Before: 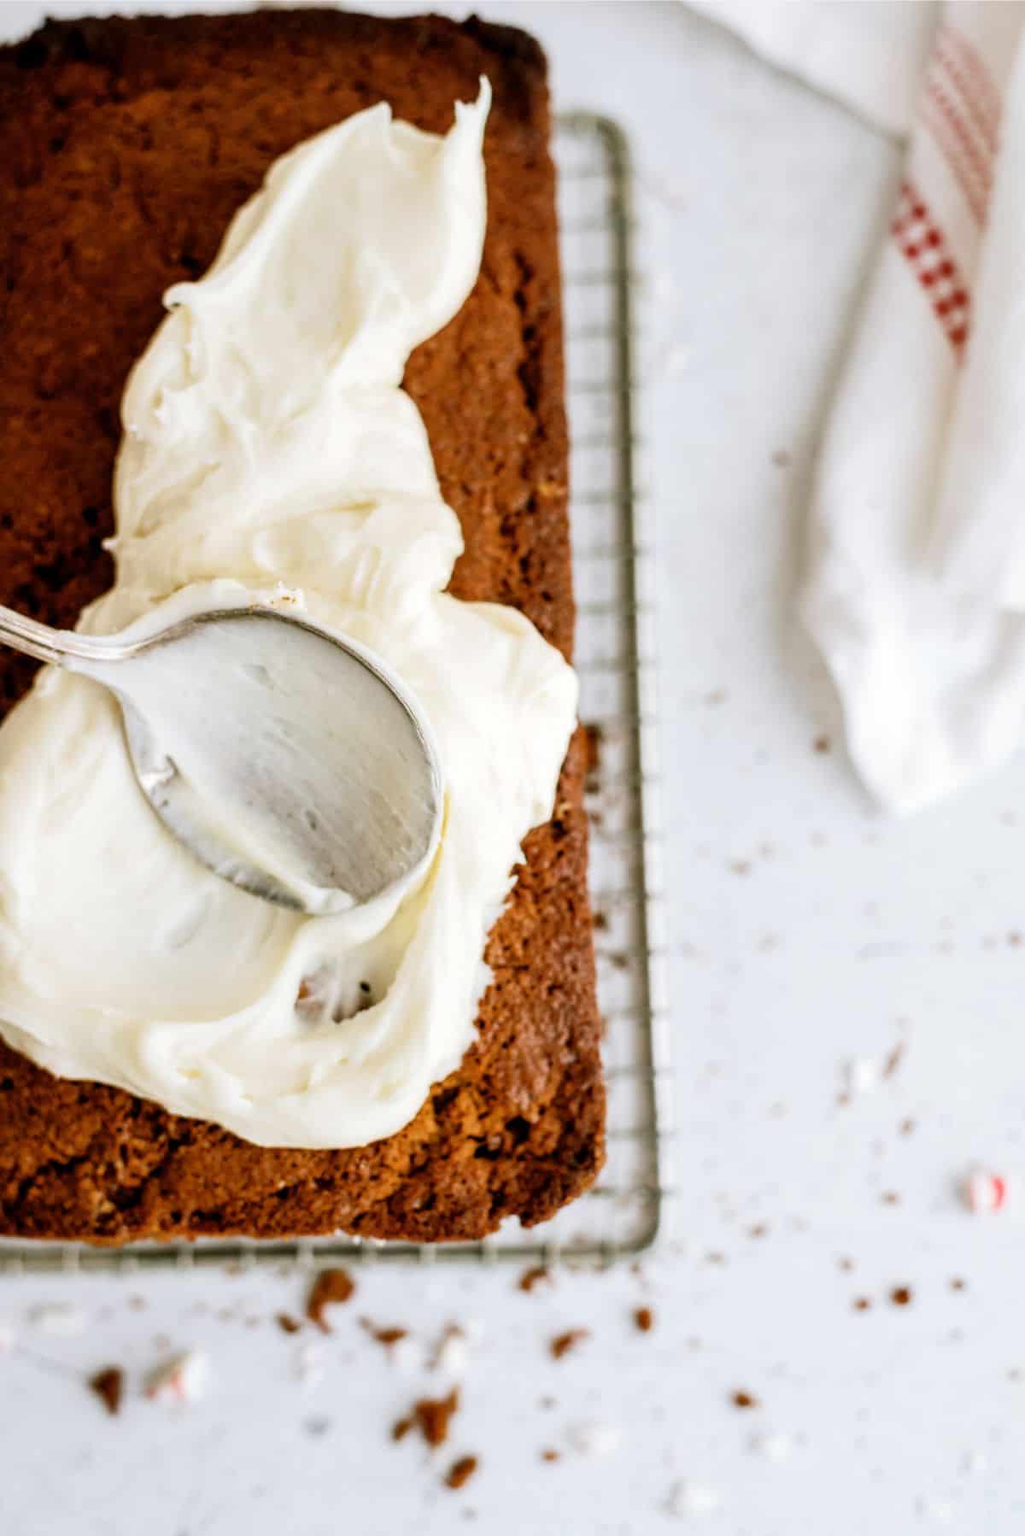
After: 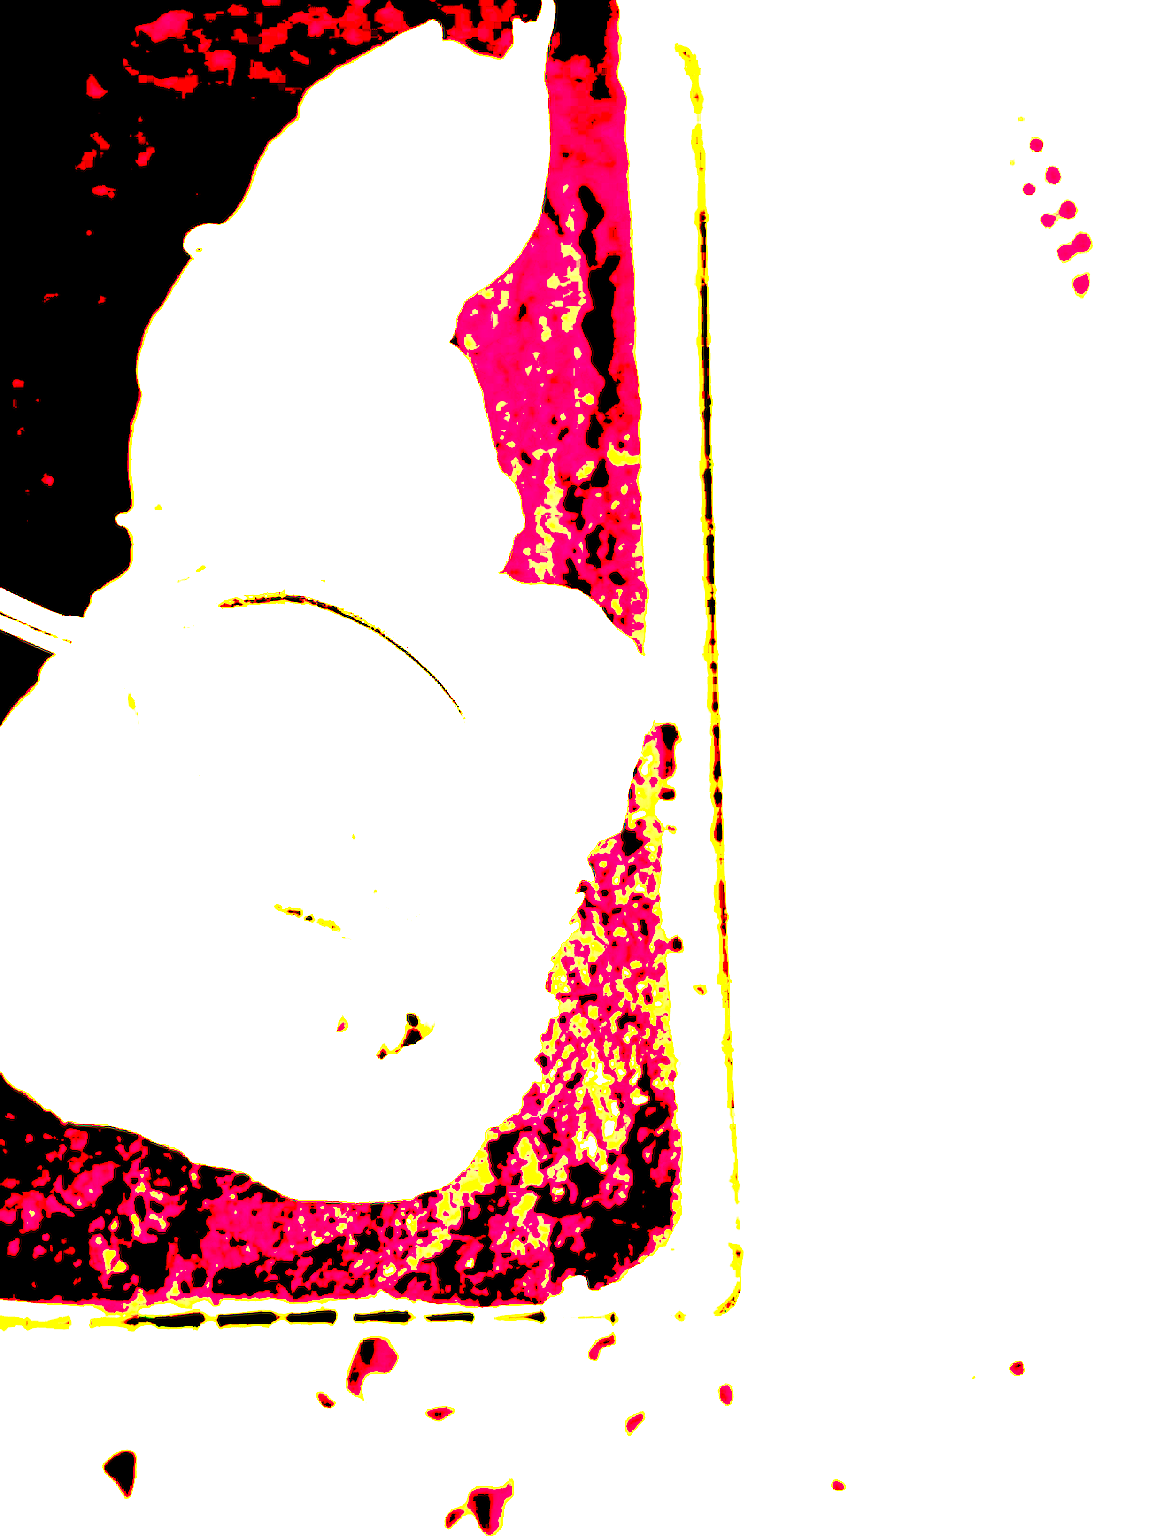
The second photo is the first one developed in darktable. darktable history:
color balance rgb: perceptual saturation grading › global saturation -2.258%, perceptual saturation grading › highlights -8.22%, perceptual saturation grading › mid-tones 7.627%, perceptual saturation grading › shadows 4.016%, global vibrance 11.624%, contrast 4.932%
tone curve: curves: ch0 [(0, 0) (0.003, 0.016) (0.011, 0.015) (0.025, 0.017) (0.044, 0.026) (0.069, 0.034) (0.1, 0.043) (0.136, 0.068) (0.177, 0.119) (0.224, 0.175) (0.277, 0.251) (0.335, 0.328) (0.399, 0.415) (0.468, 0.499) (0.543, 0.58) (0.623, 0.659) (0.709, 0.731) (0.801, 0.807) (0.898, 0.895) (1, 1)], preserve colors none
tone equalizer: -8 EV -0.734 EV, -7 EV -0.669 EV, -6 EV -0.614 EV, -5 EV -0.417 EV, -3 EV 0.393 EV, -2 EV 0.6 EV, -1 EV 0.688 EV, +0 EV 0.752 EV, mask exposure compensation -0.513 EV
exposure: black level correction 0.099, exposure 3.047 EV, compensate highlight preservation false
color zones: curves: ch1 [(0, 0.513) (0.143, 0.524) (0.286, 0.511) (0.429, 0.506) (0.571, 0.503) (0.714, 0.503) (0.857, 0.508) (1, 0.513)]
contrast equalizer: octaves 7, y [[0.5, 0.542, 0.583, 0.625, 0.667, 0.708], [0.5 ×6], [0.5 ×6], [0, 0.033, 0.067, 0.1, 0.133, 0.167], [0, 0.05, 0.1, 0.15, 0.2, 0.25]]
crop and rotate: top 5.543%, bottom 5.756%
